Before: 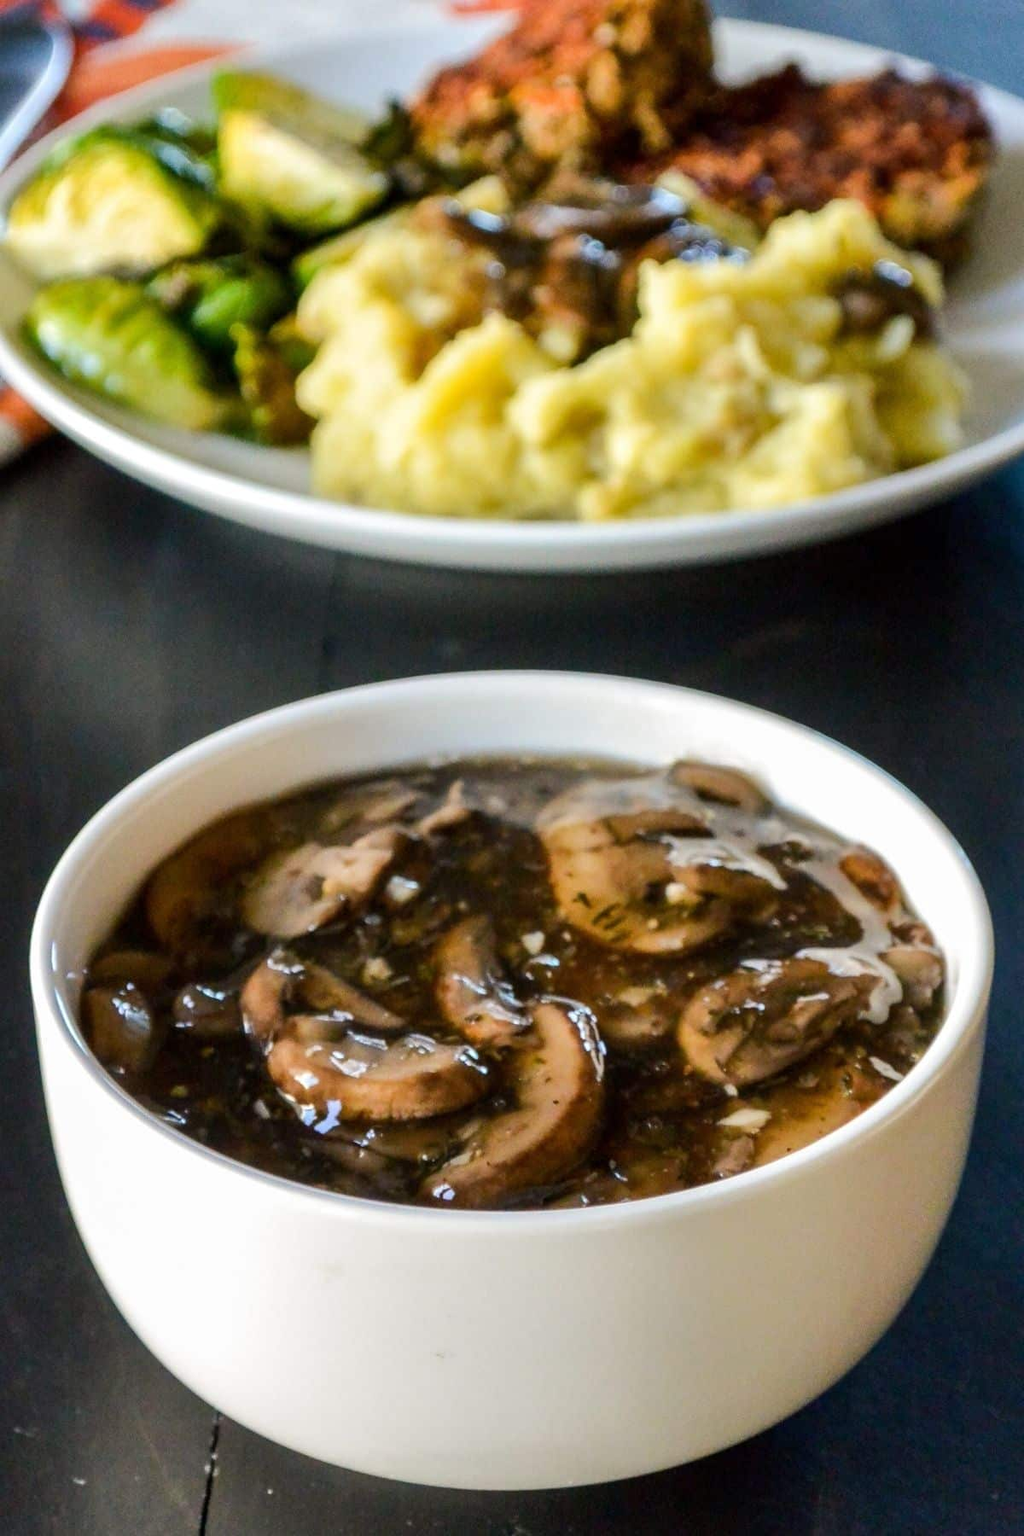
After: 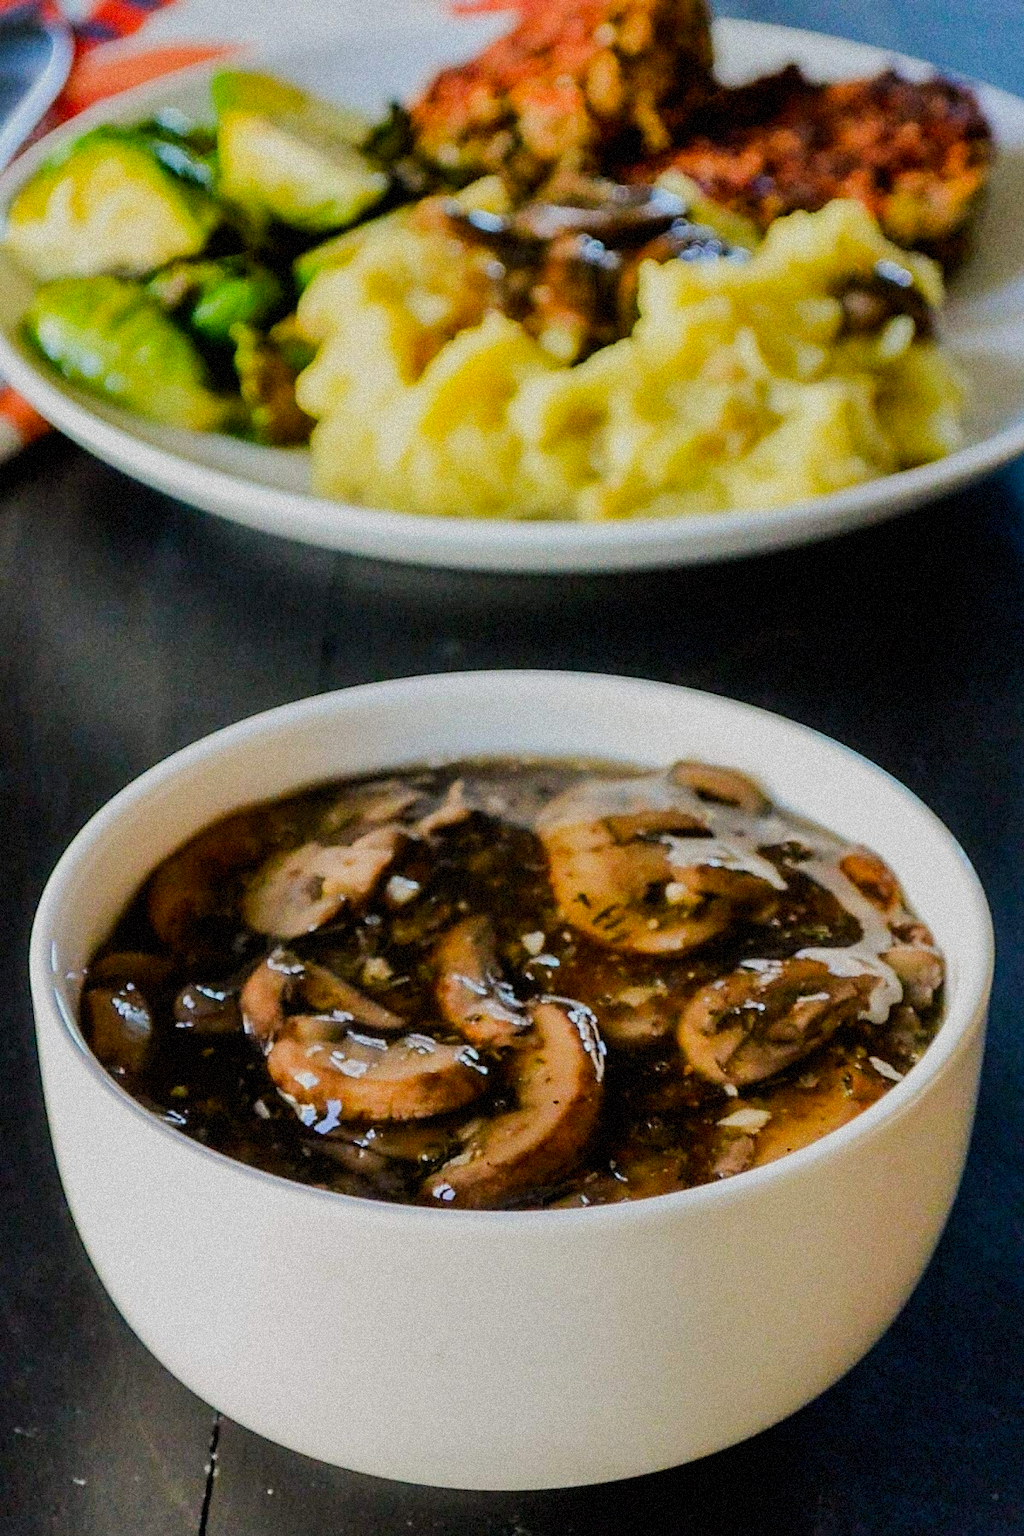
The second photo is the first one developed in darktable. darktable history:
sharpen: on, module defaults
filmic rgb: black relative exposure -8.54 EV, white relative exposure 5.52 EV, hardness 3.39, contrast 1.016
color correction: saturation 1.32
grain: coarseness 9.38 ISO, strength 34.99%, mid-tones bias 0%
